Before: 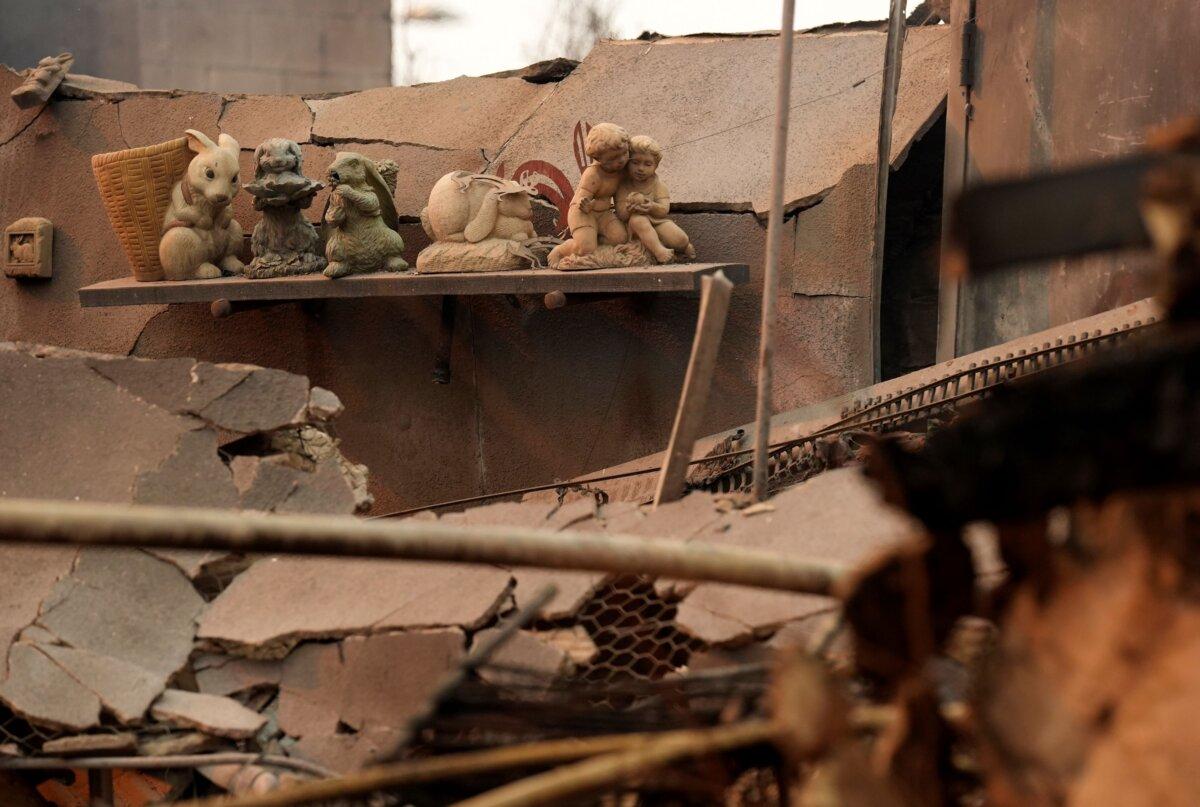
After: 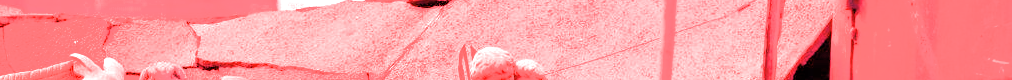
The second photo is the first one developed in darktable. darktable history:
filmic rgb: black relative exposure -7.48 EV, white relative exposure 4.83 EV, hardness 3.4, color science v6 (2022)
white balance: red 4.26, blue 1.802
crop and rotate: left 9.644%, top 9.491%, right 6.021%, bottom 80.509%
velvia: on, module defaults
